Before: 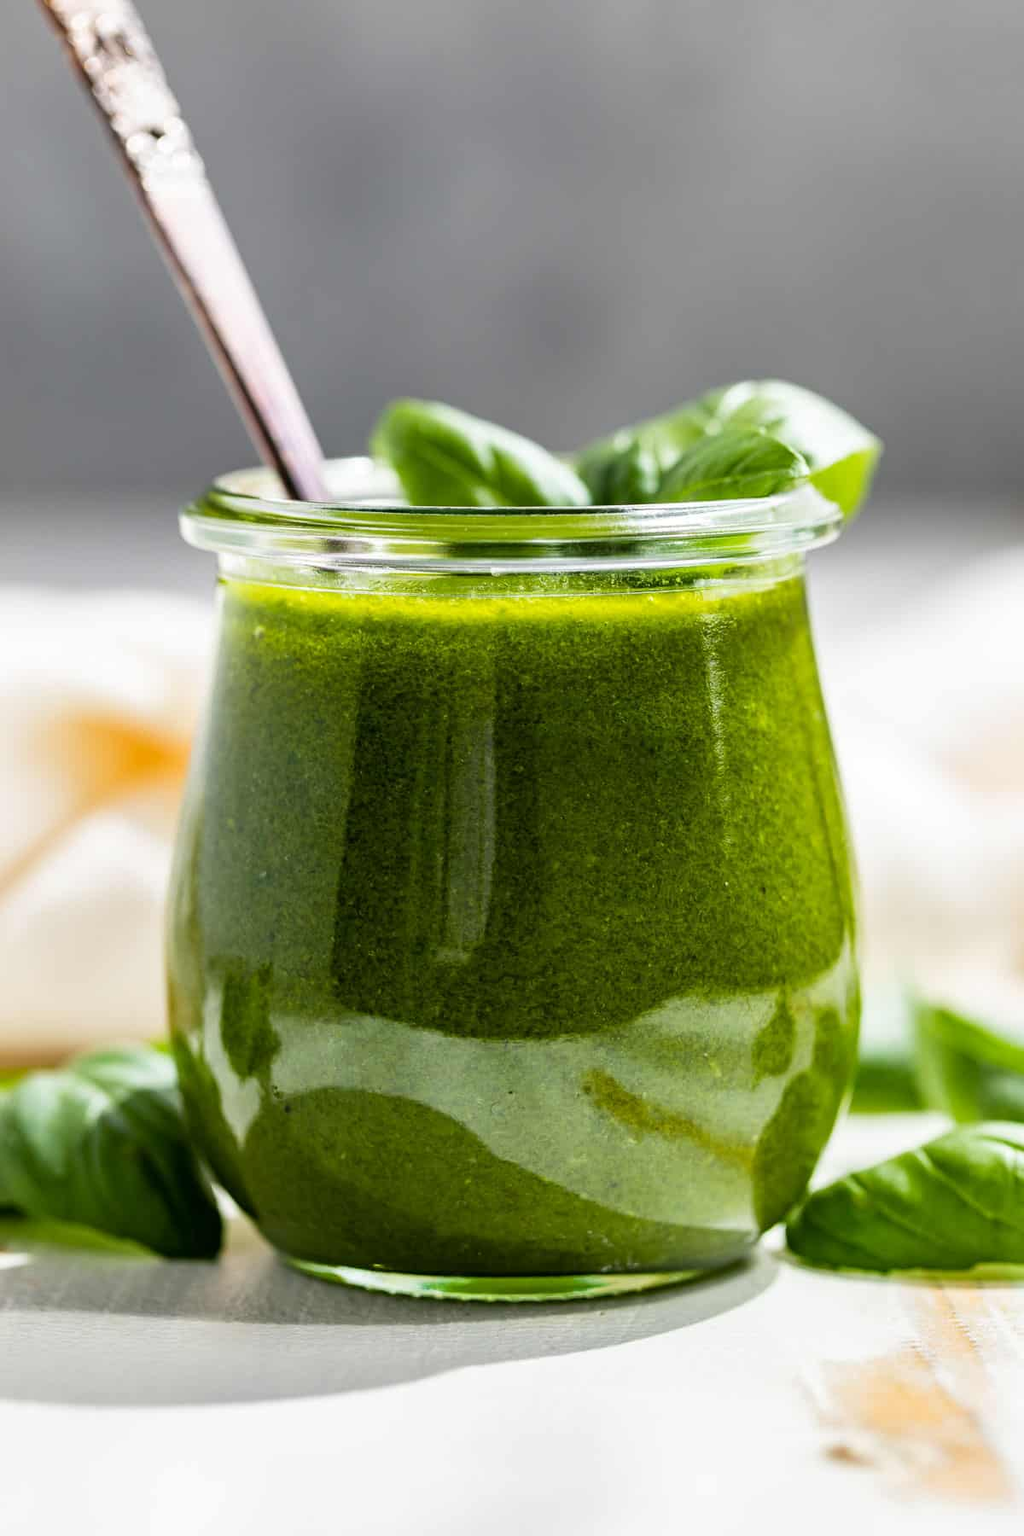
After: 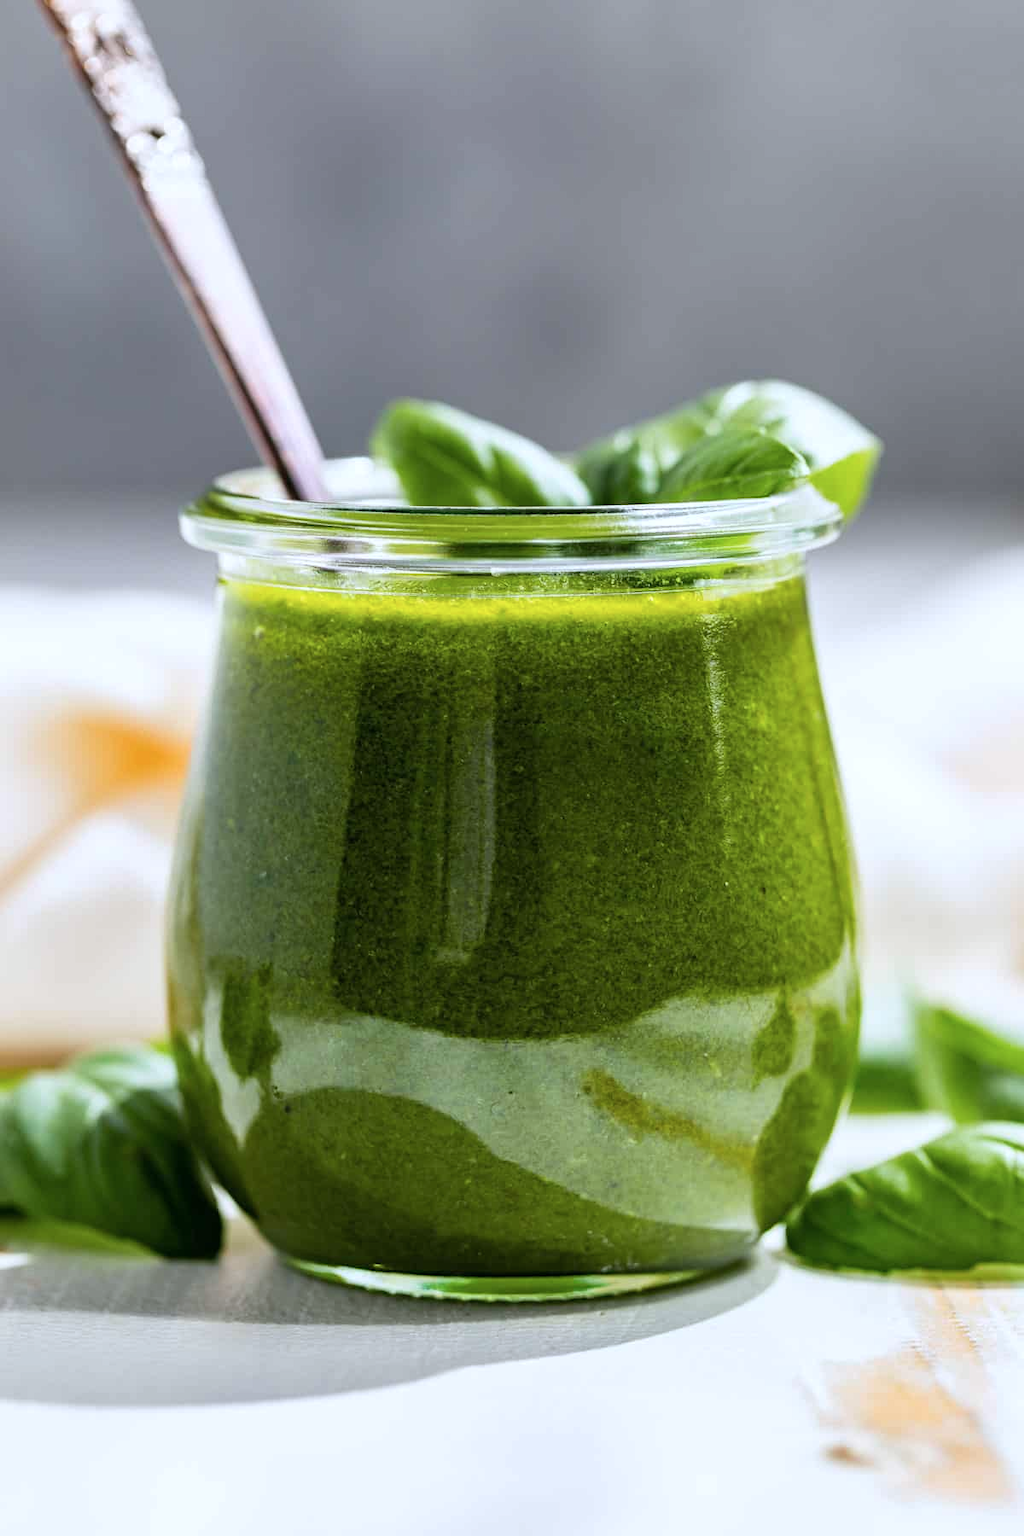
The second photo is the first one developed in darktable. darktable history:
color correction: highlights a* -0.737, highlights b* -9.33
